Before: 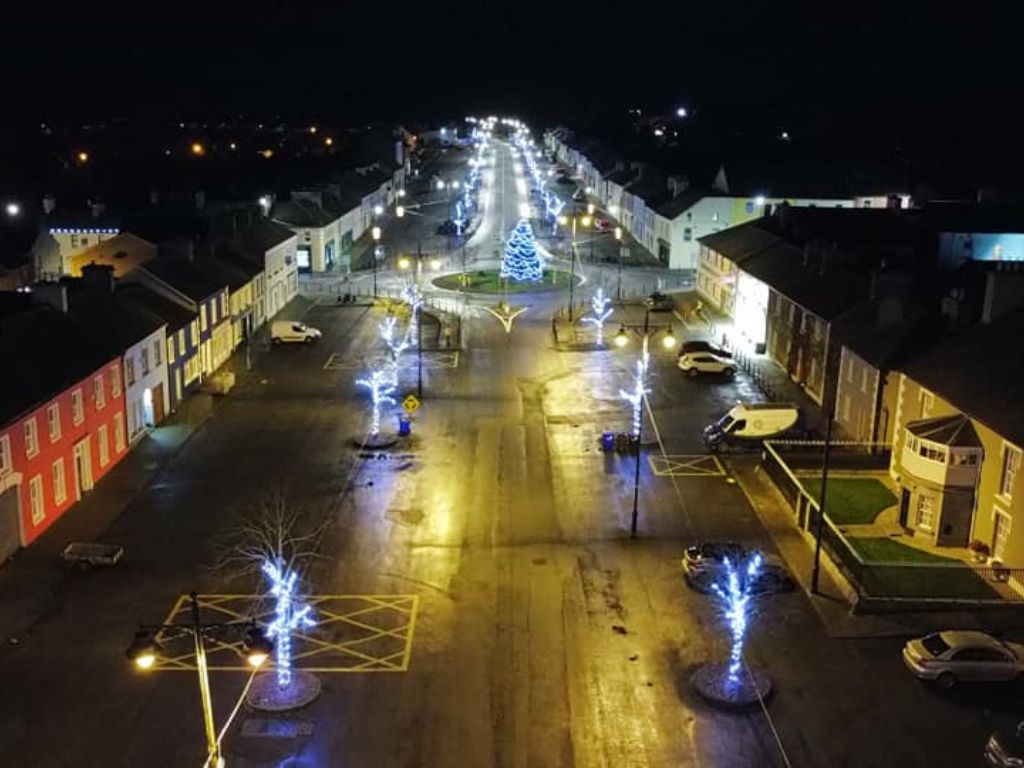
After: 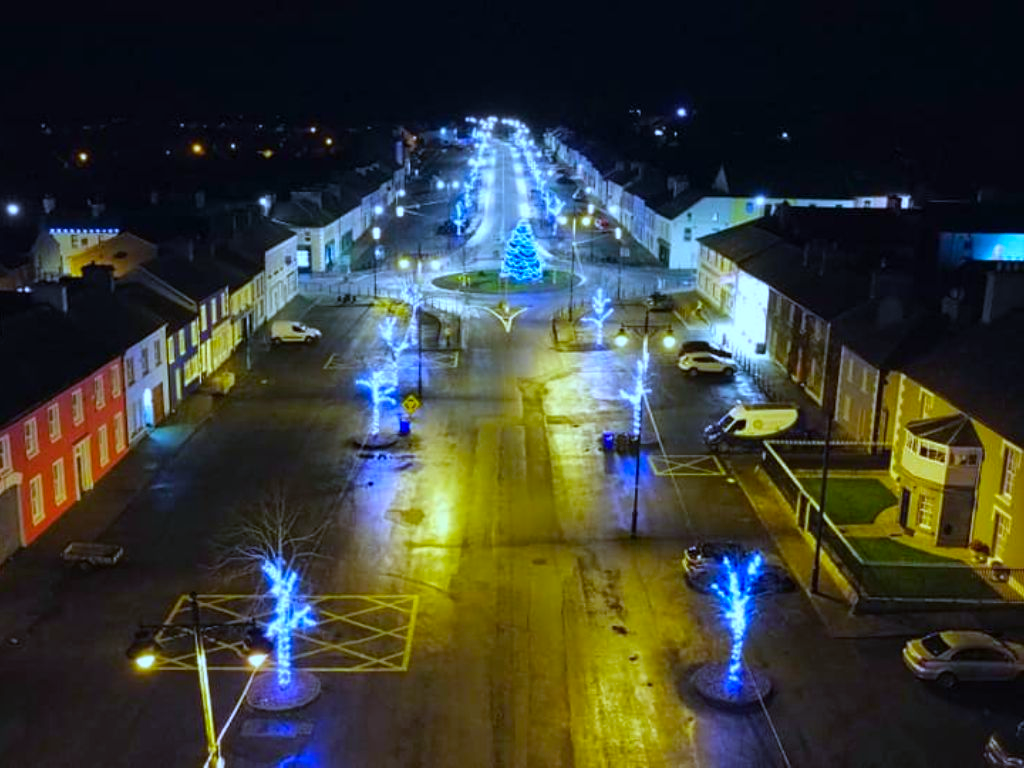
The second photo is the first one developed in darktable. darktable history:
color balance rgb: linear chroma grading › global chroma 13.3%, global vibrance 41.49%
white balance: red 0.871, blue 1.249
